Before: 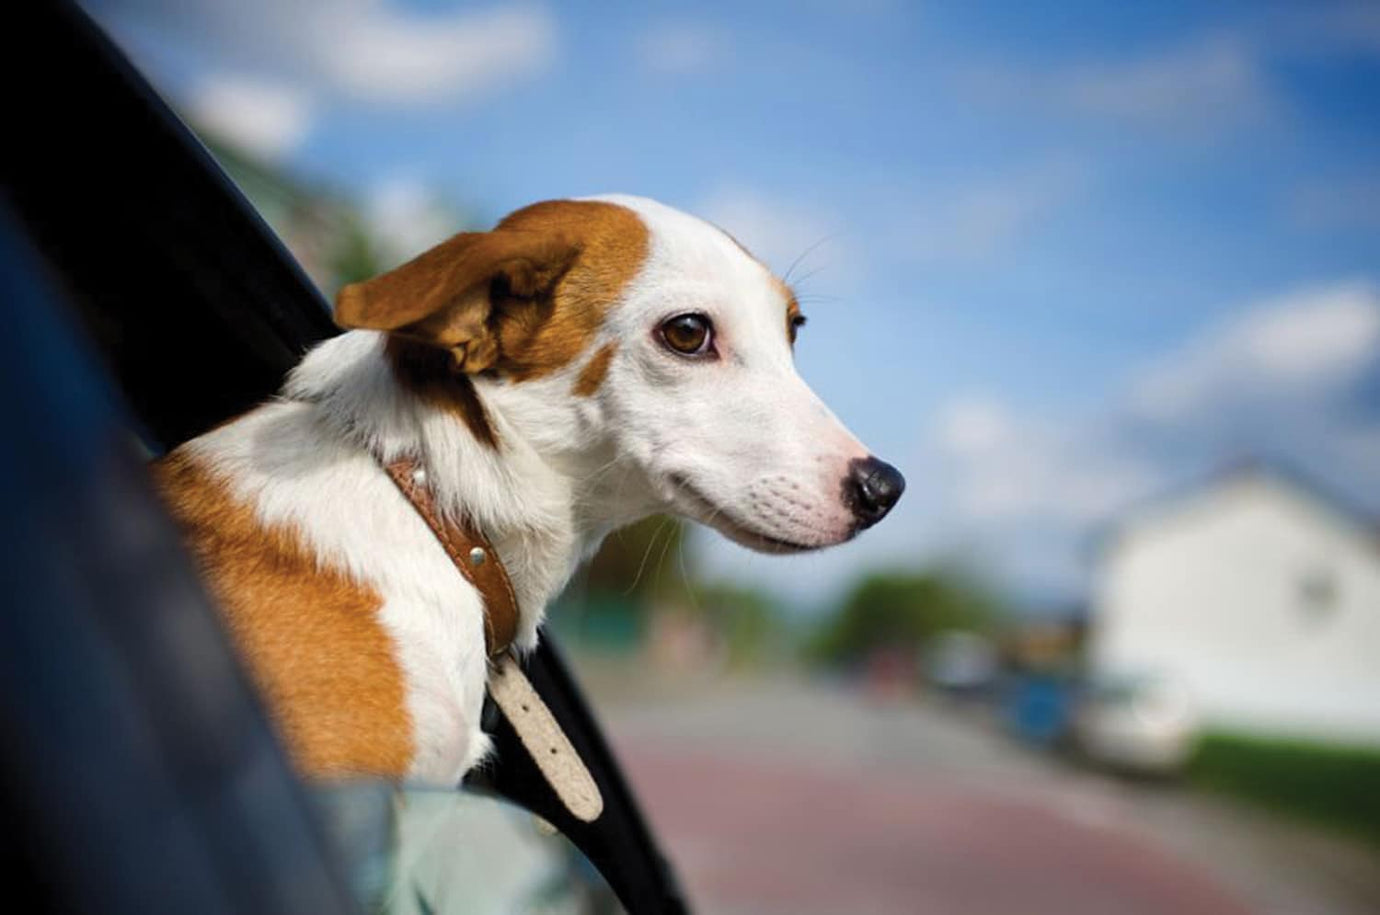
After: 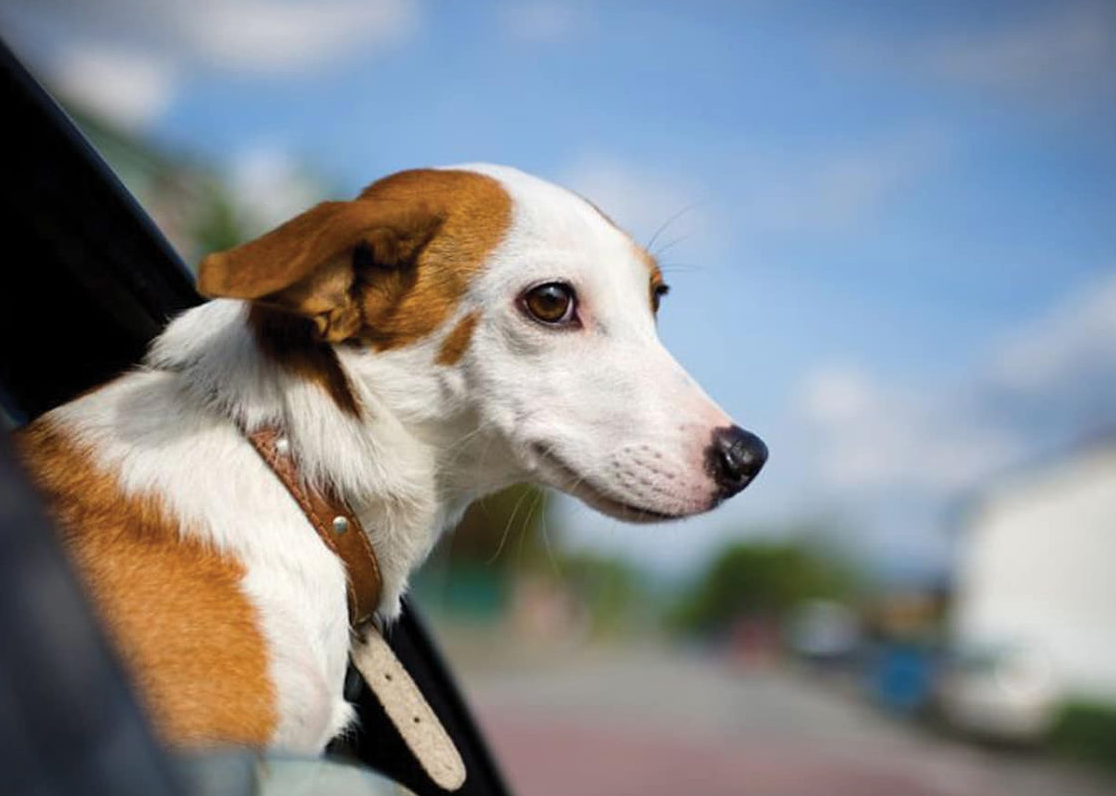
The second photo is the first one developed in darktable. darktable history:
crop: left 9.929%, top 3.475%, right 9.188%, bottom 9.529%
vignetting: fall-off start 100%, brightness -0.282, width/height ratio 1.31
